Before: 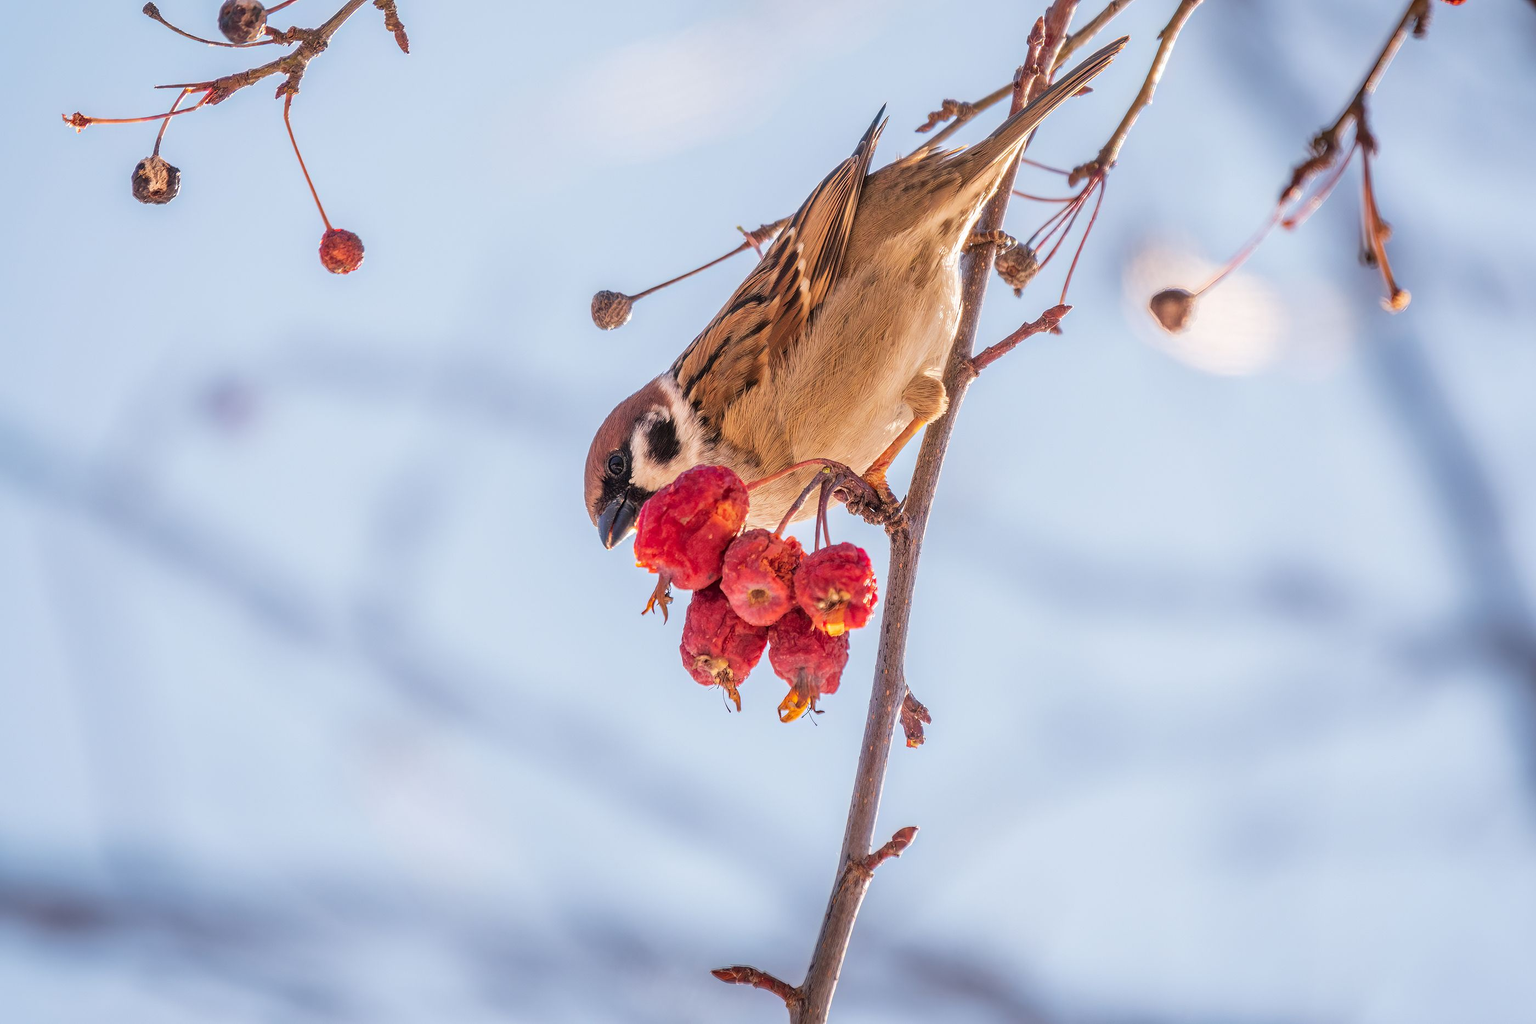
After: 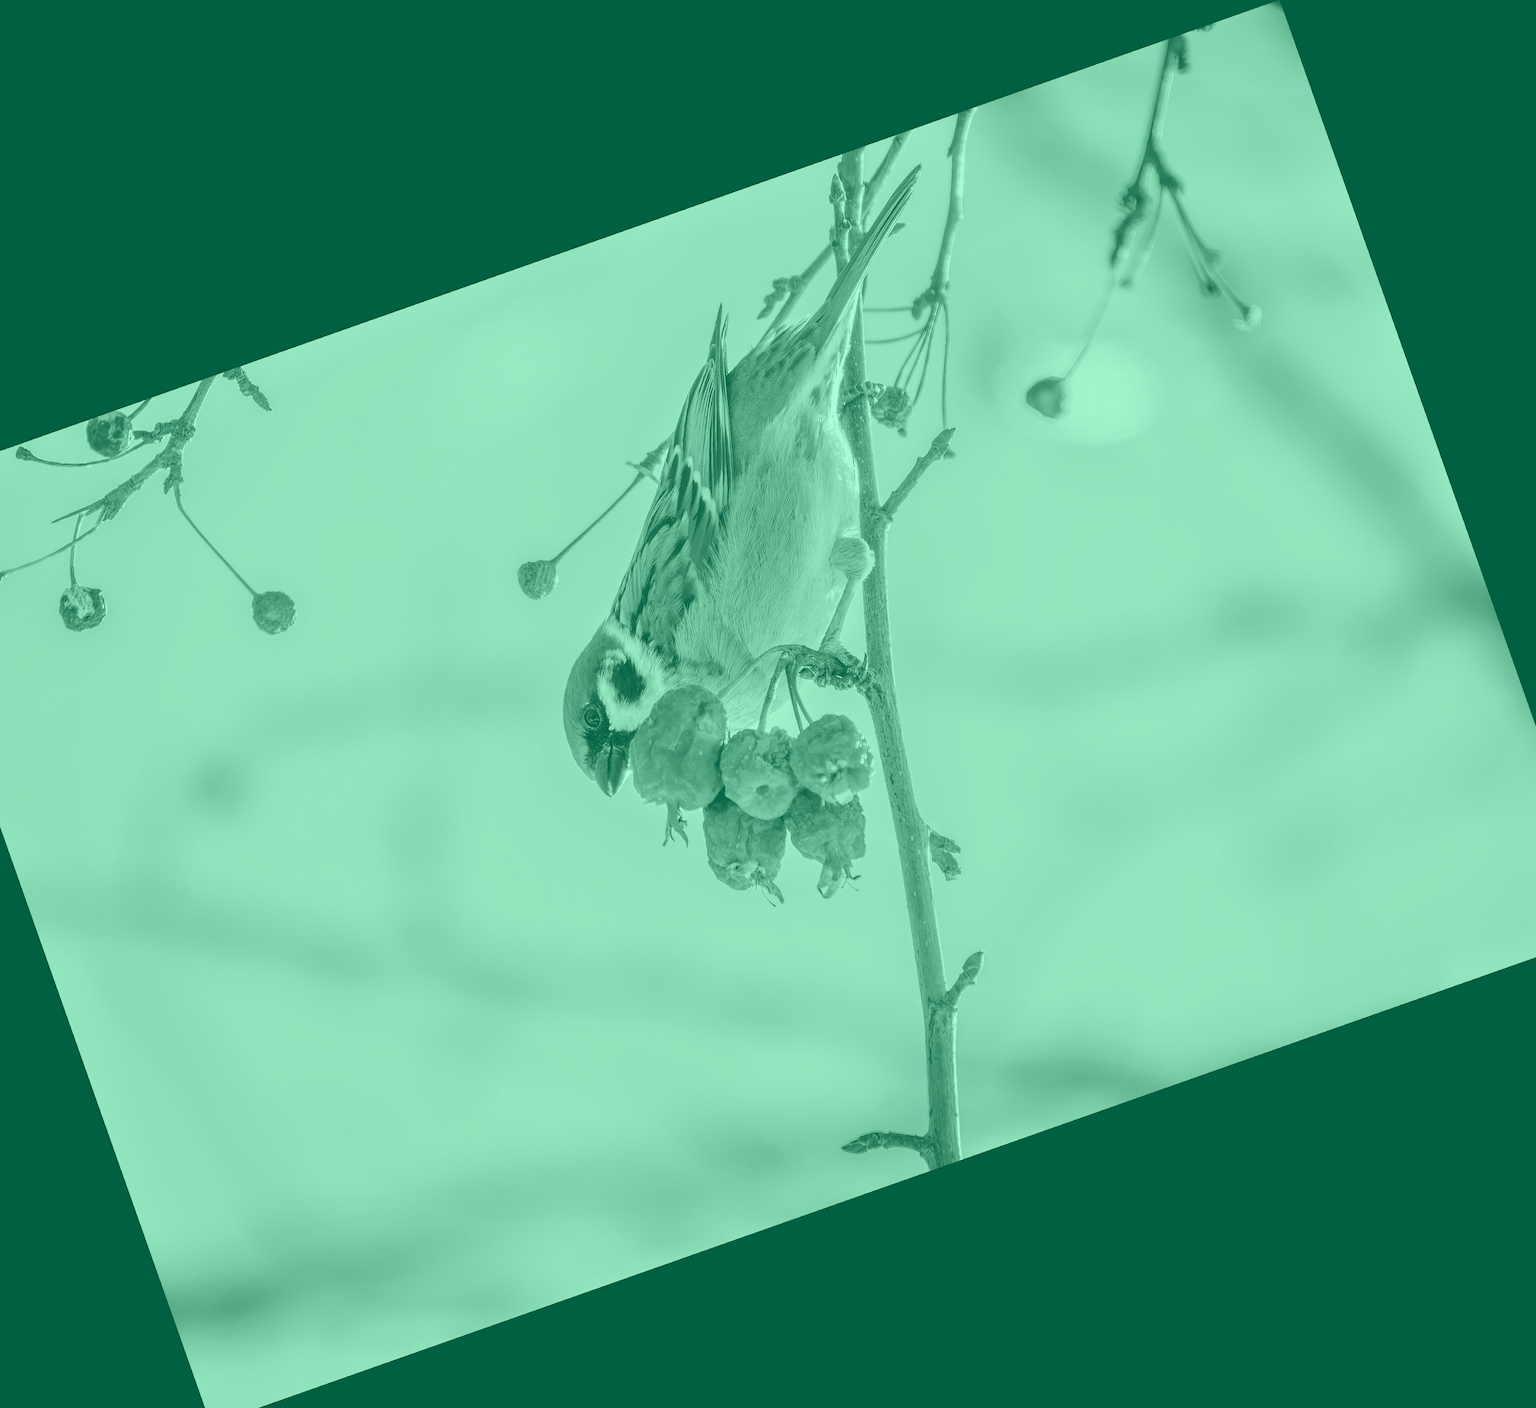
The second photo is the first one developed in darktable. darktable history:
levels: mode automatic
crop and rotate: angle 19.43°, left 6.812%, right 4.125%, bottom 1.087%
colorize: hue 147.6°, saturation 65%, lightness 21.64%
tone equalizer: -8 EV 0.001 EV, -7 EV -0.002 EV, -6 EV 0.002 EV, -5 EV -0.03 EV, -4 EV -0.116 EV, -3 EV -0.169 EV, -2 EV 0.24 EV, -1 EV 0.702 EV, +0 EV 0.493 EV
